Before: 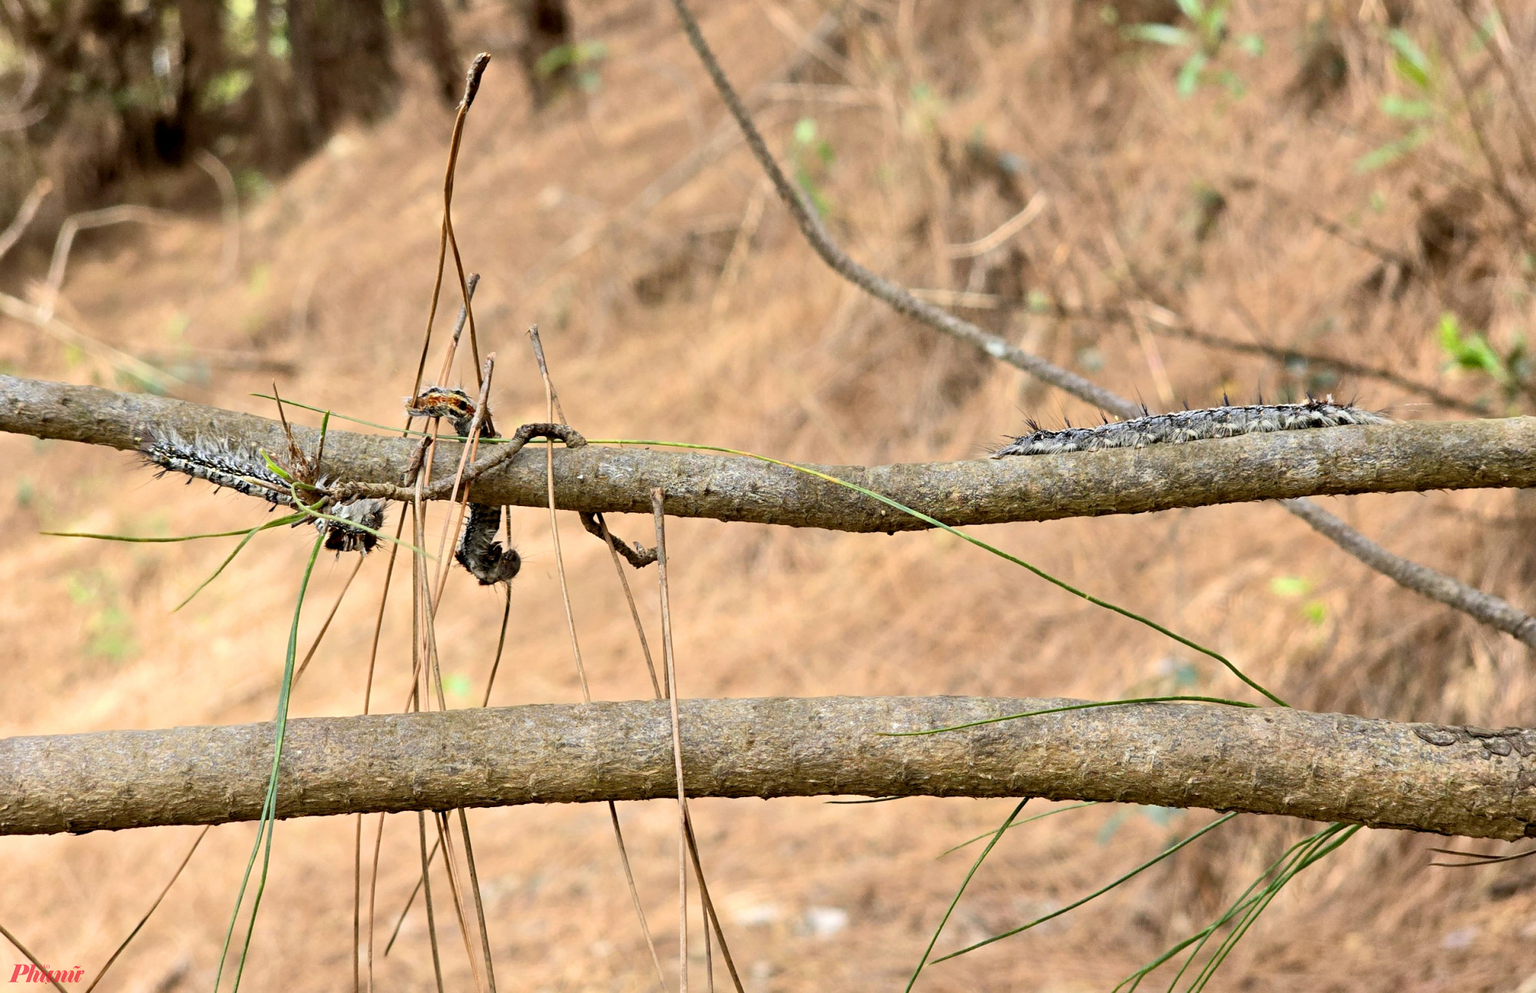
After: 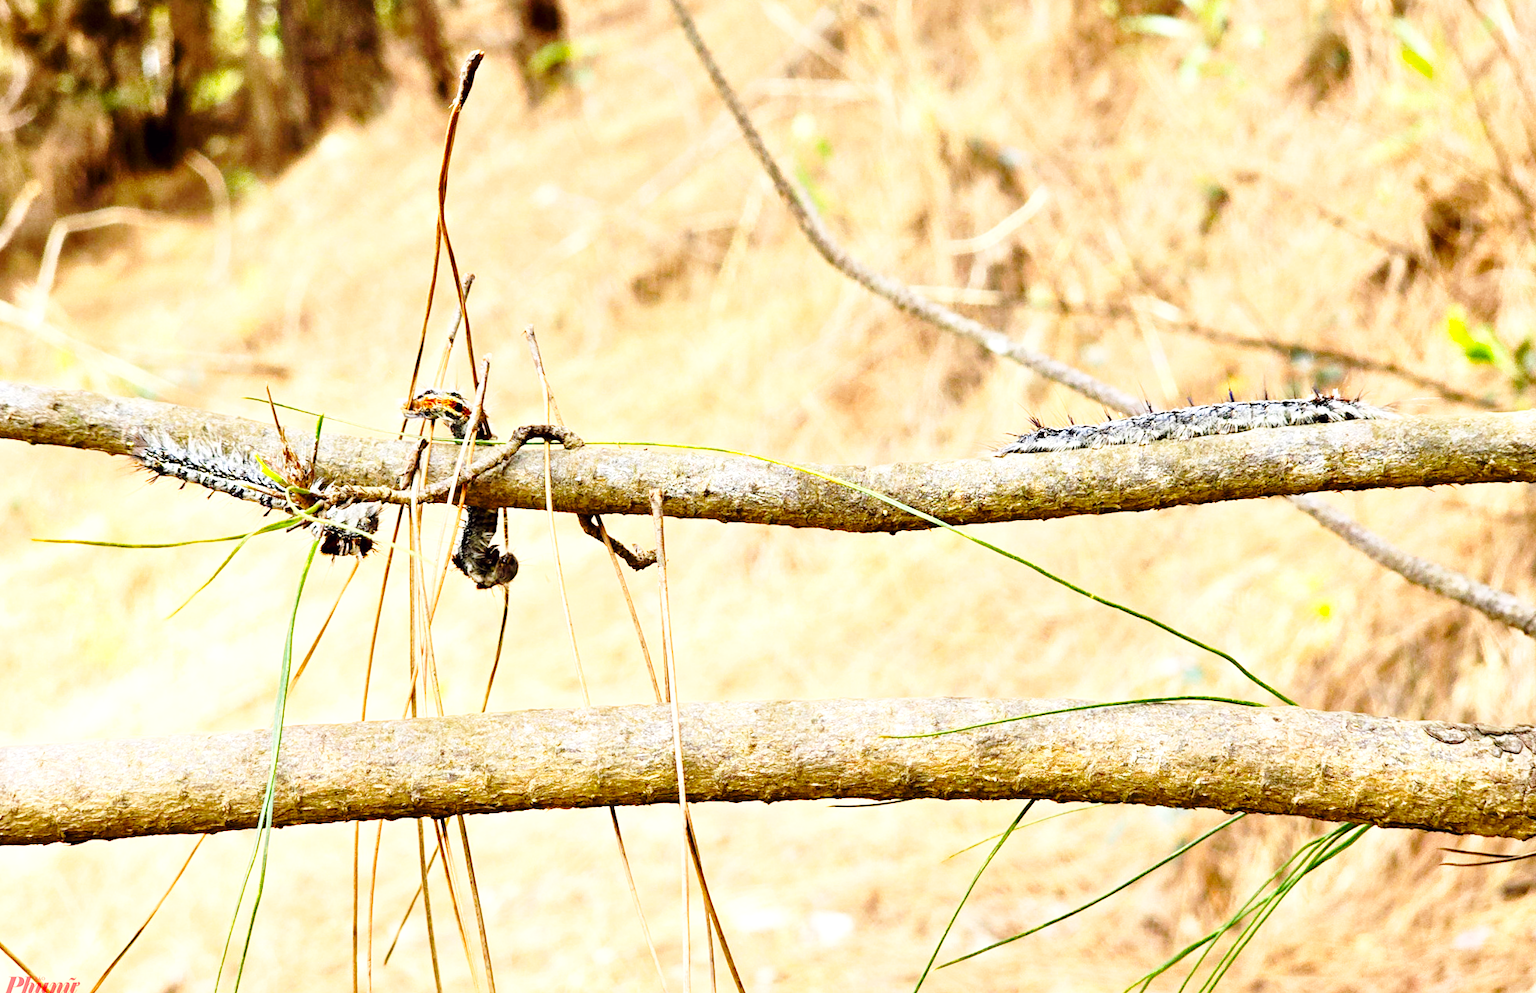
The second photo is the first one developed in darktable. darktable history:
rotate and perspective: rotation -0.45°, automatic cropping original format, crop left 0.008, crop right 0.992, crop top 0.012, crop bottom 0.988
base curve: curves: ch0 [(0, 0) (0.028, 0.03) (0.121, 0.232) (0.46, 0.748) (0.859, 0.968) (1, 1)], preserve colors none
color balance: lift [1, 1.001, 0.999, 1.001], gamma [1, 1.004, 1.007, 0.993], gain [1, 0.991, 0.987, 1.013], contrast 10%, output saturation 120%
exposure: black level correction 0, exposure 0.5 EV, compensate exposure bias true, compensate highlight preservation false
